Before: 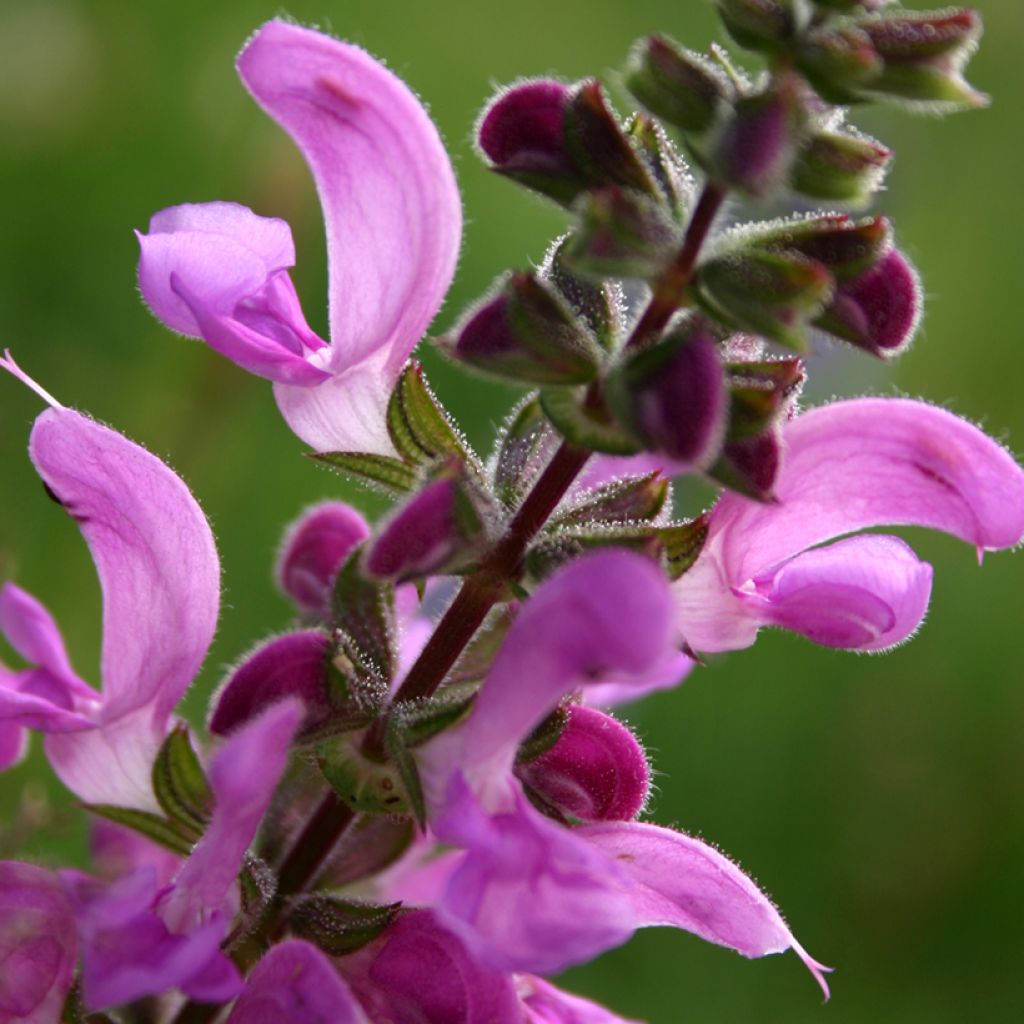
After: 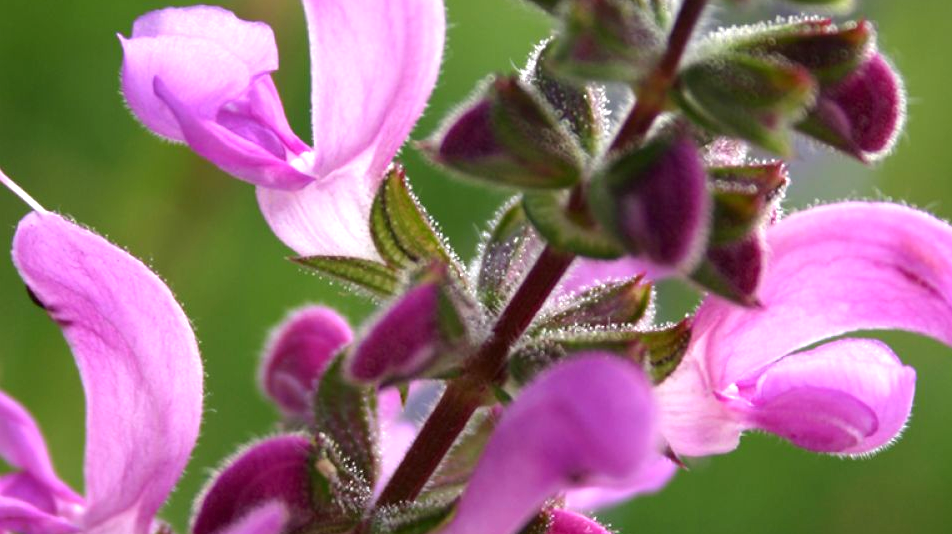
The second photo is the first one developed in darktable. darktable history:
exposure: exposure 0.574 EV, compensate highlight preservation false
crop: left 1.744%, top 19.225%, right 5.069%, bottom 28.357%
